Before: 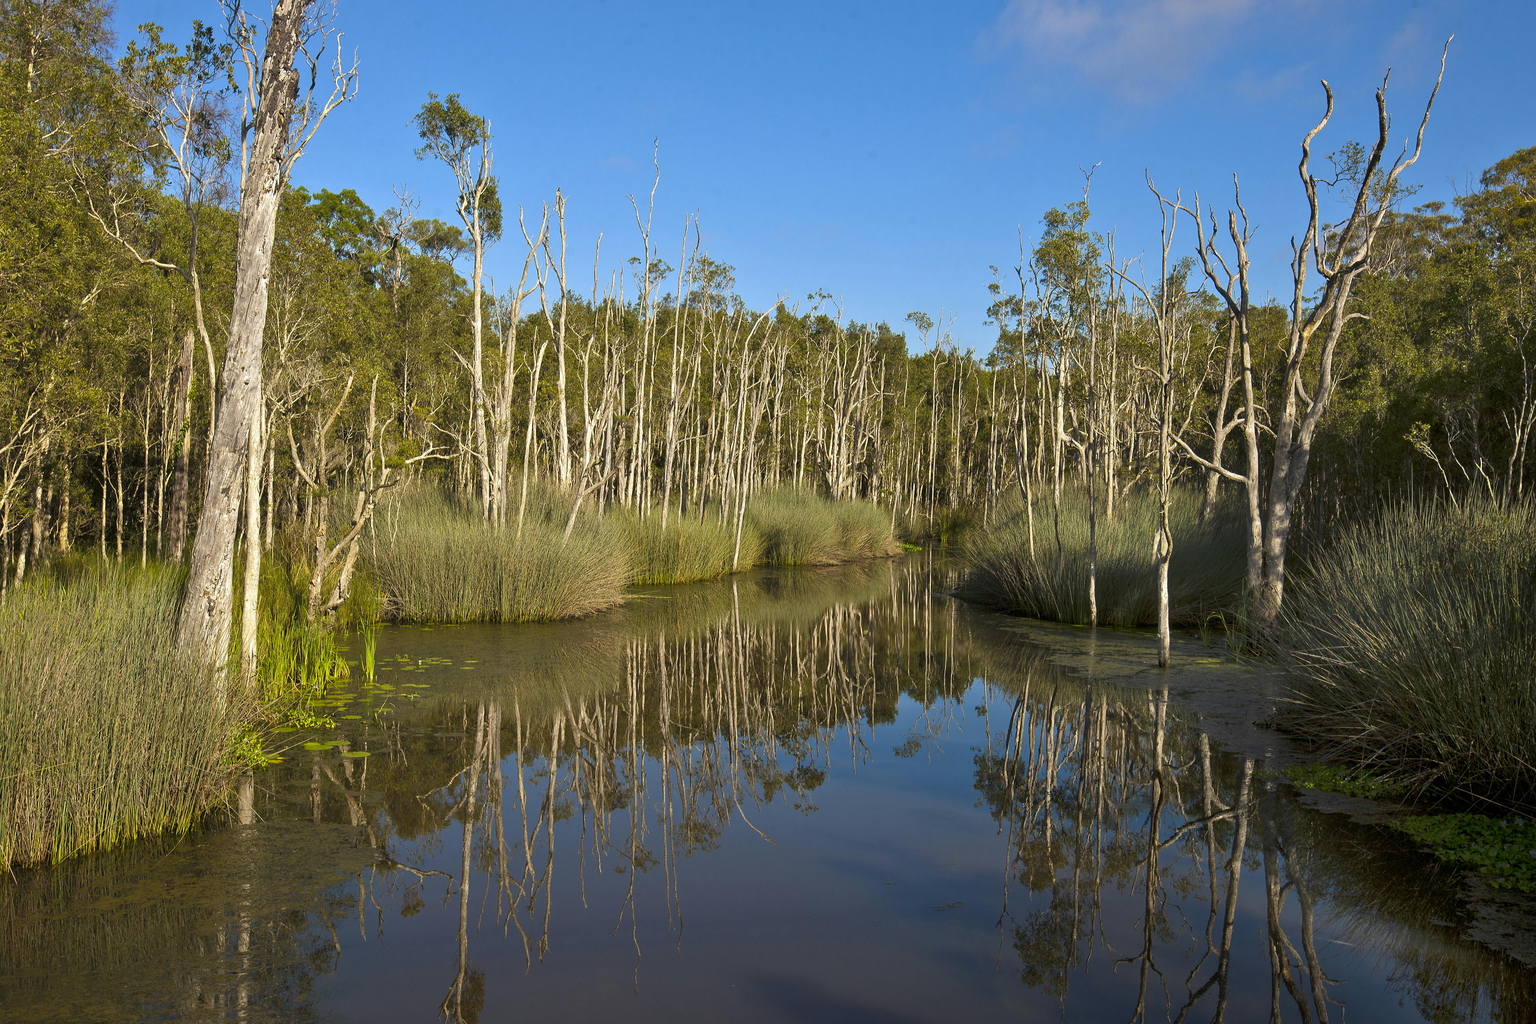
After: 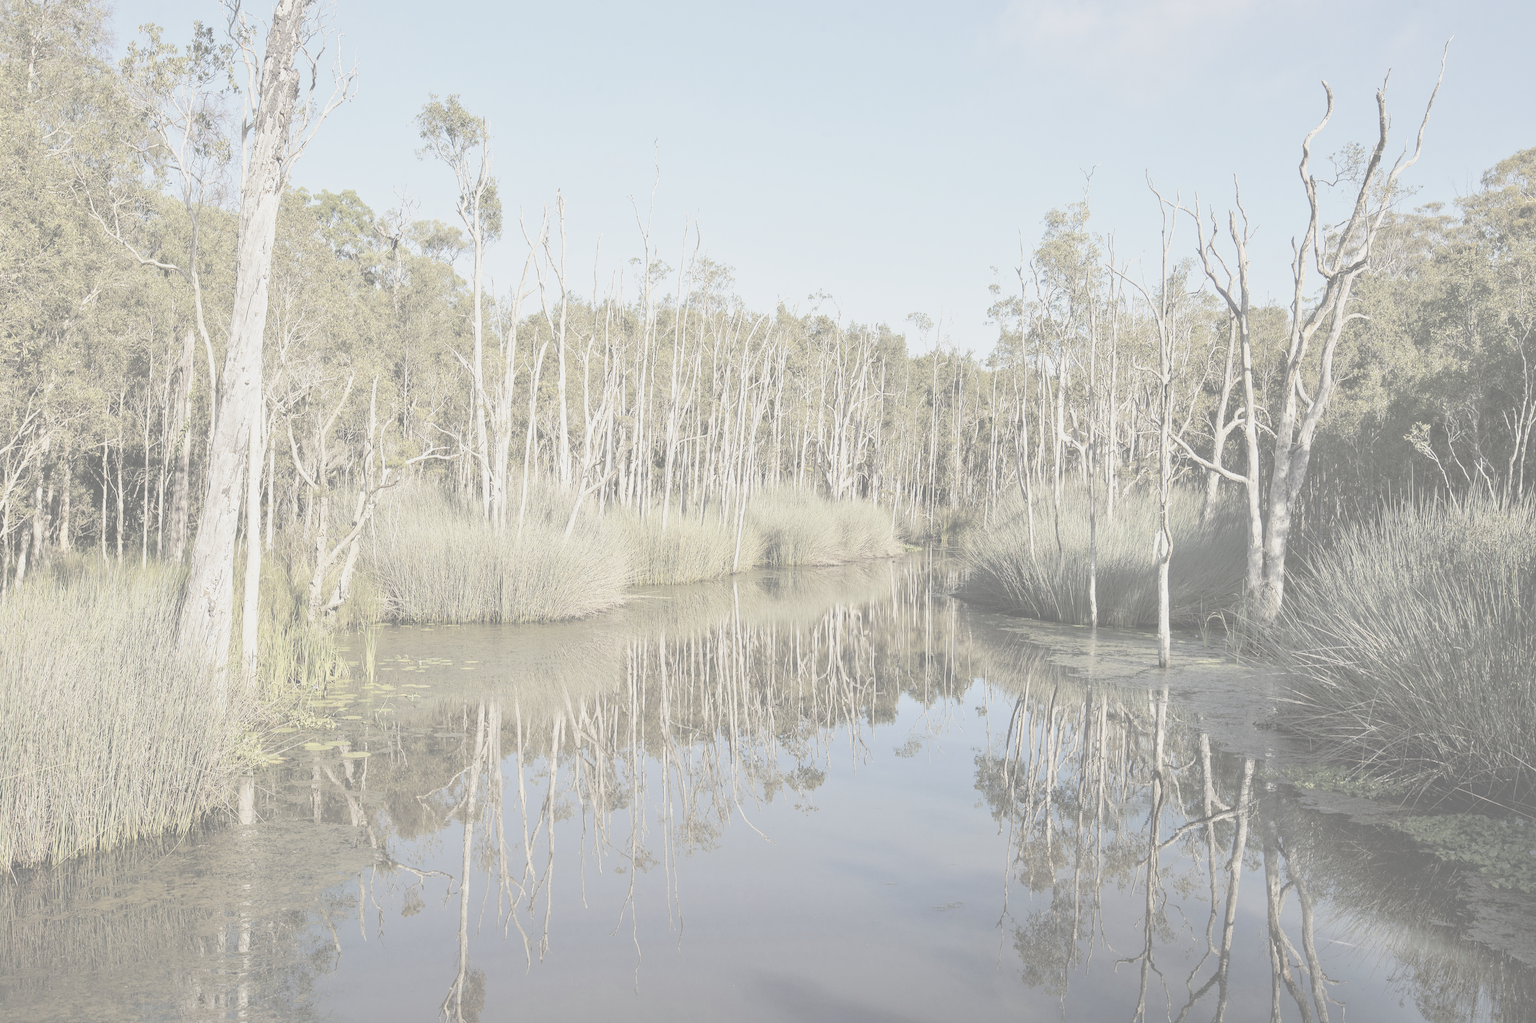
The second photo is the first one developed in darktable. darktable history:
contrast brightness saturation: contrast -0.316, brightness 0.752, saturation -0.789
base curve: curves: ch0 [(0, 0) (0.028, 0.03) (0.121, 0.232) (0.46, 0.748) (0.859, 0.968) (1, 1)], preserve colors none
tone equalizer: -8 EV -0.427 EV, -7 EV -0.355 EV, -6 EV -0.322 EV, -5 EV -0.229 EV, -3 EV 0.198 EV, -2 EV 0.331 EV, -1 EV 0.37 EV, +0 EV 0.447 EV
